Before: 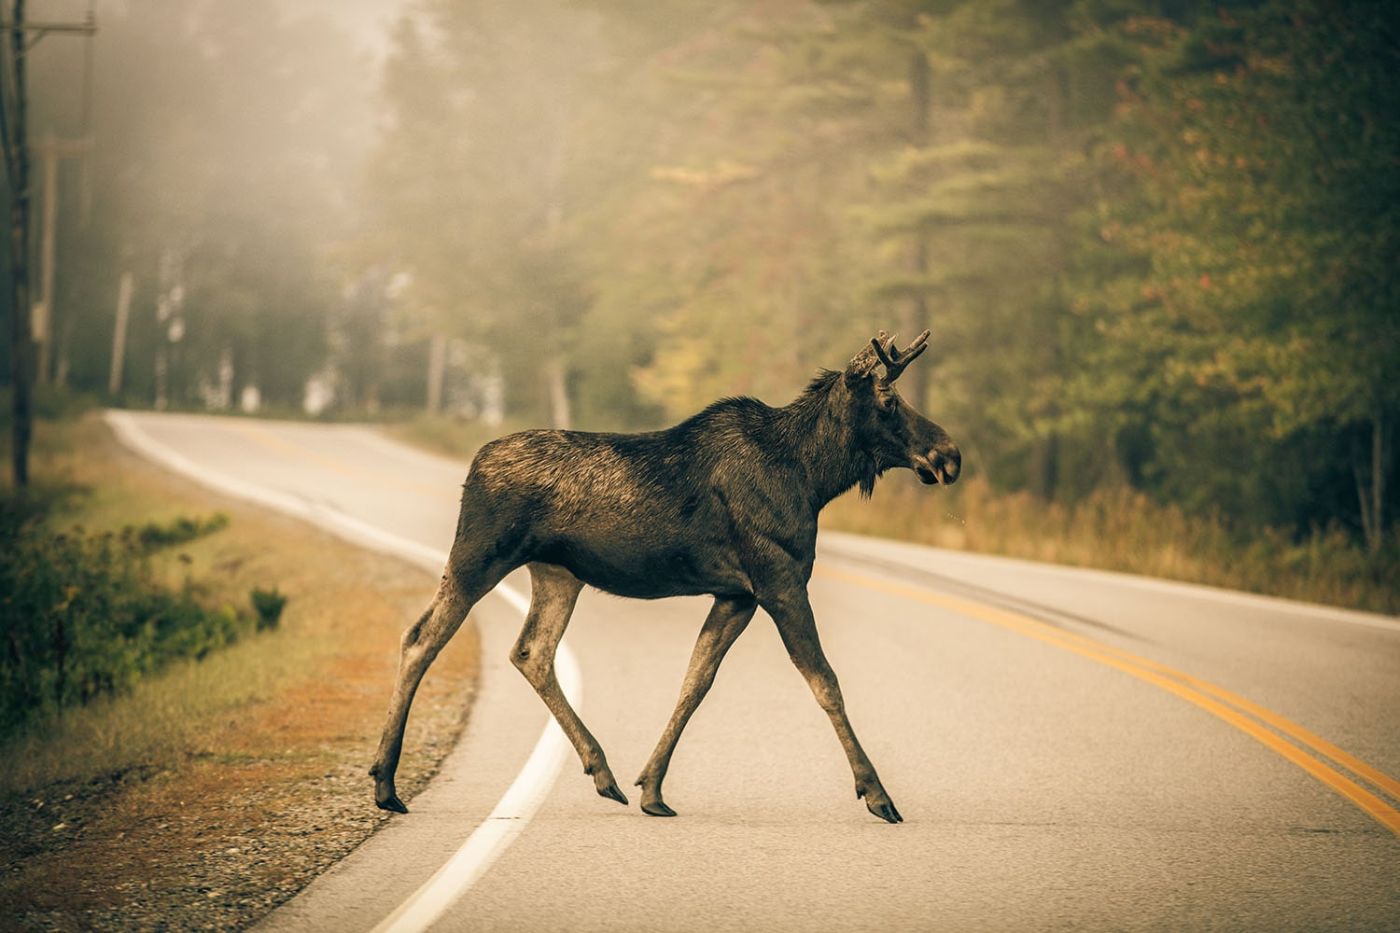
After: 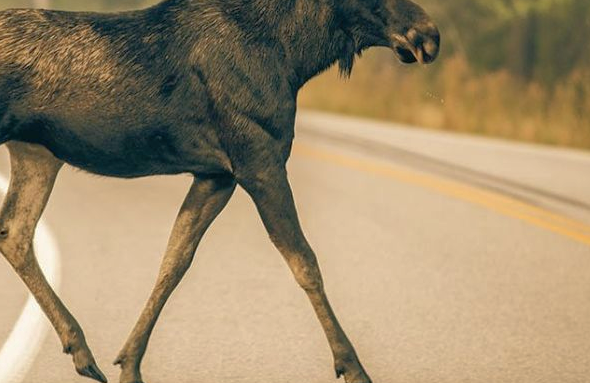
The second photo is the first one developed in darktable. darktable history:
crop: left 37.221%, top 45.169%, right 20.63%, bottom 13.777%
shadows and highlights: on, module defaults
